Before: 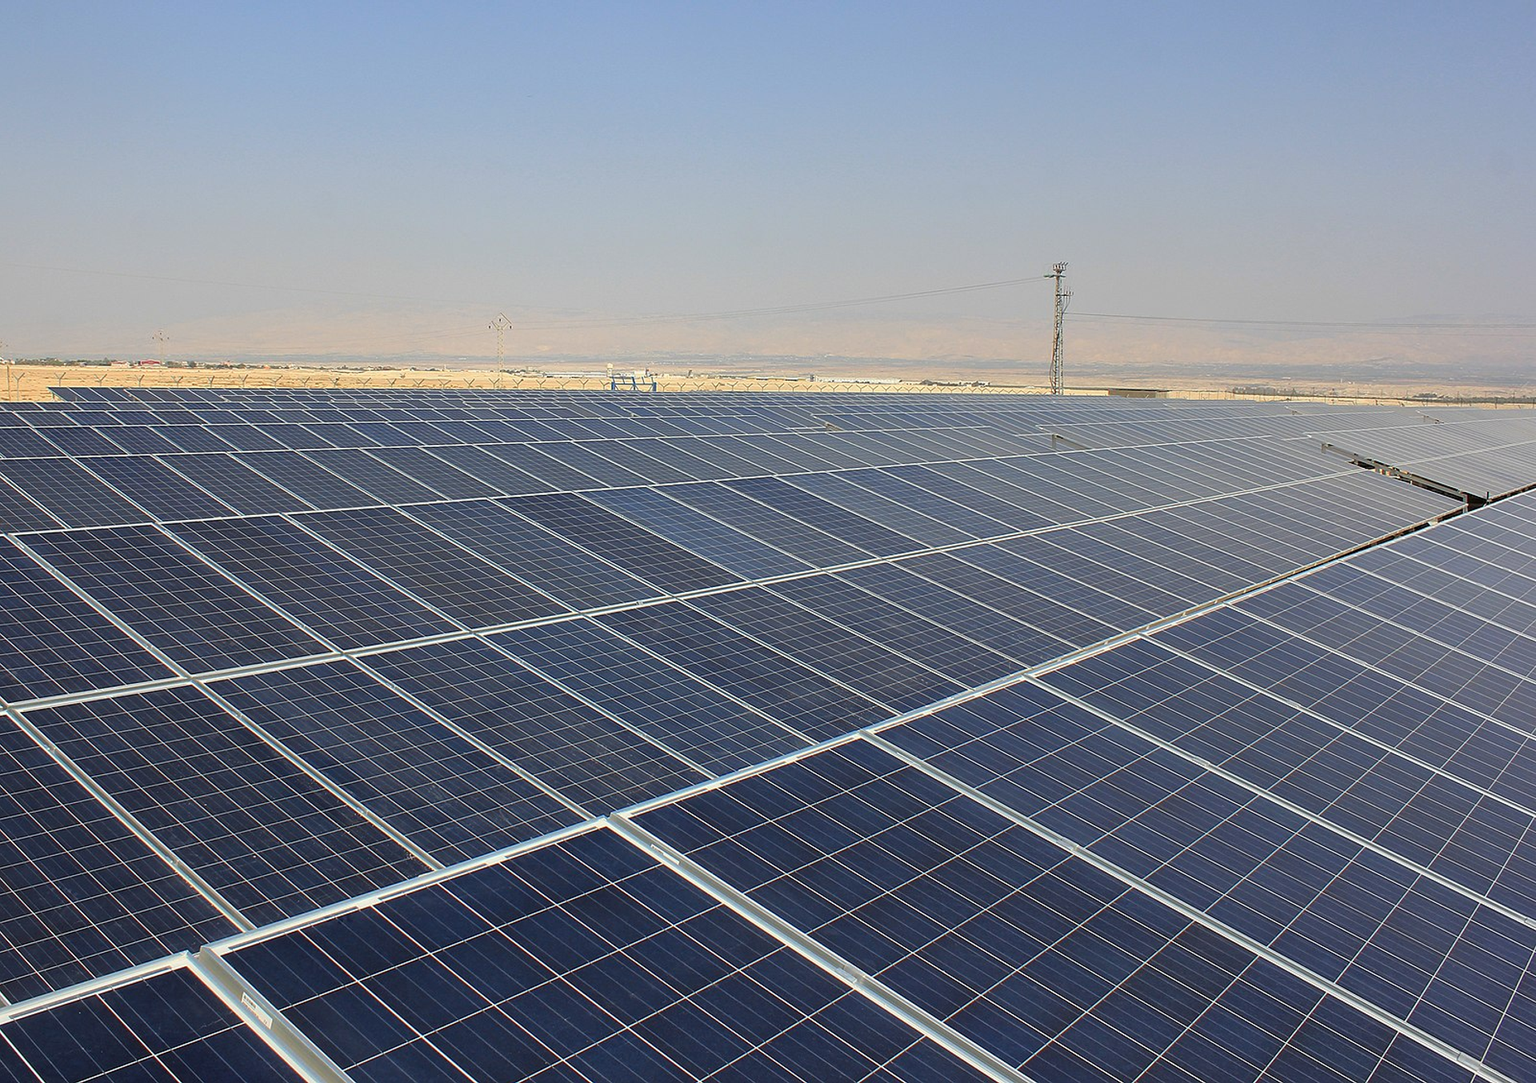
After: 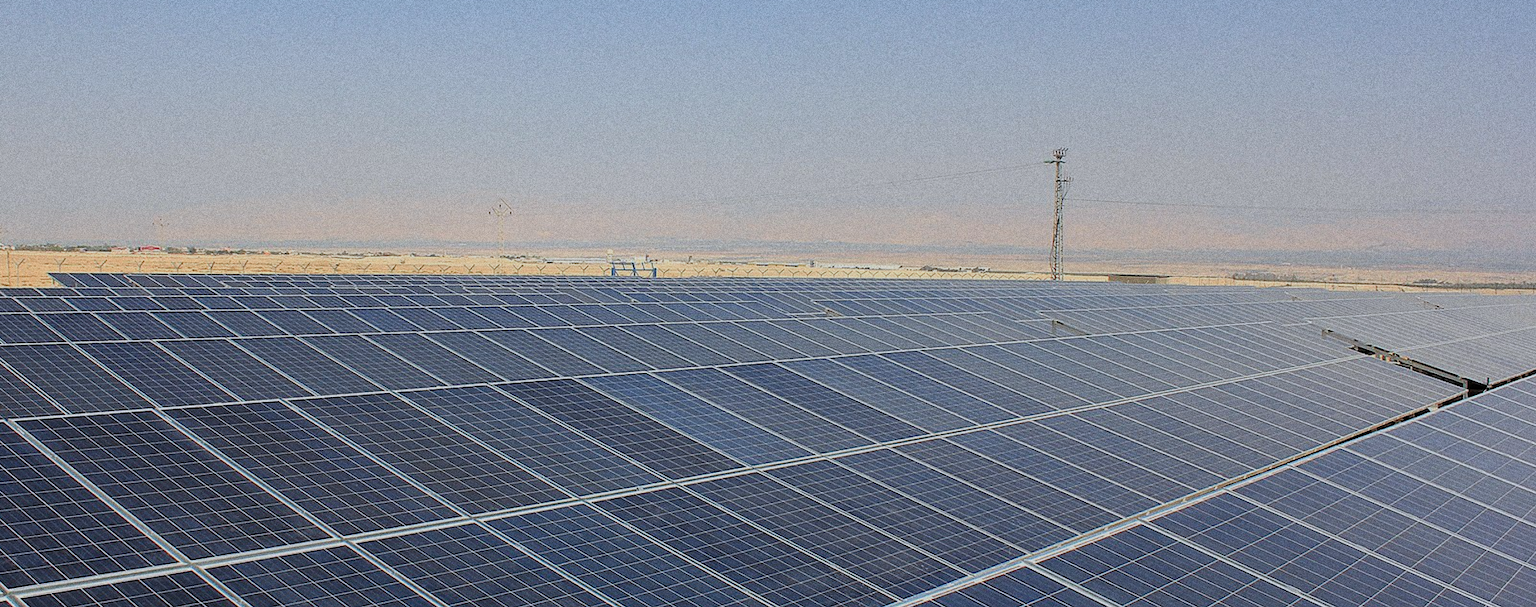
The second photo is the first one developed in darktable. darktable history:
color correction: highlights a* -0.137, highlights b* -5.91, shadows a* -0.137, shadows b* -0.137
grain: coarseness 0.09 ISO, strength 40%
crop and rotate: top 10.605%, bottom 33.274%
filmic rgb: black relative exposure -7.65 EV, white relative exposure 4.56 EV, hardness 3.61, color science v6 (2022)
